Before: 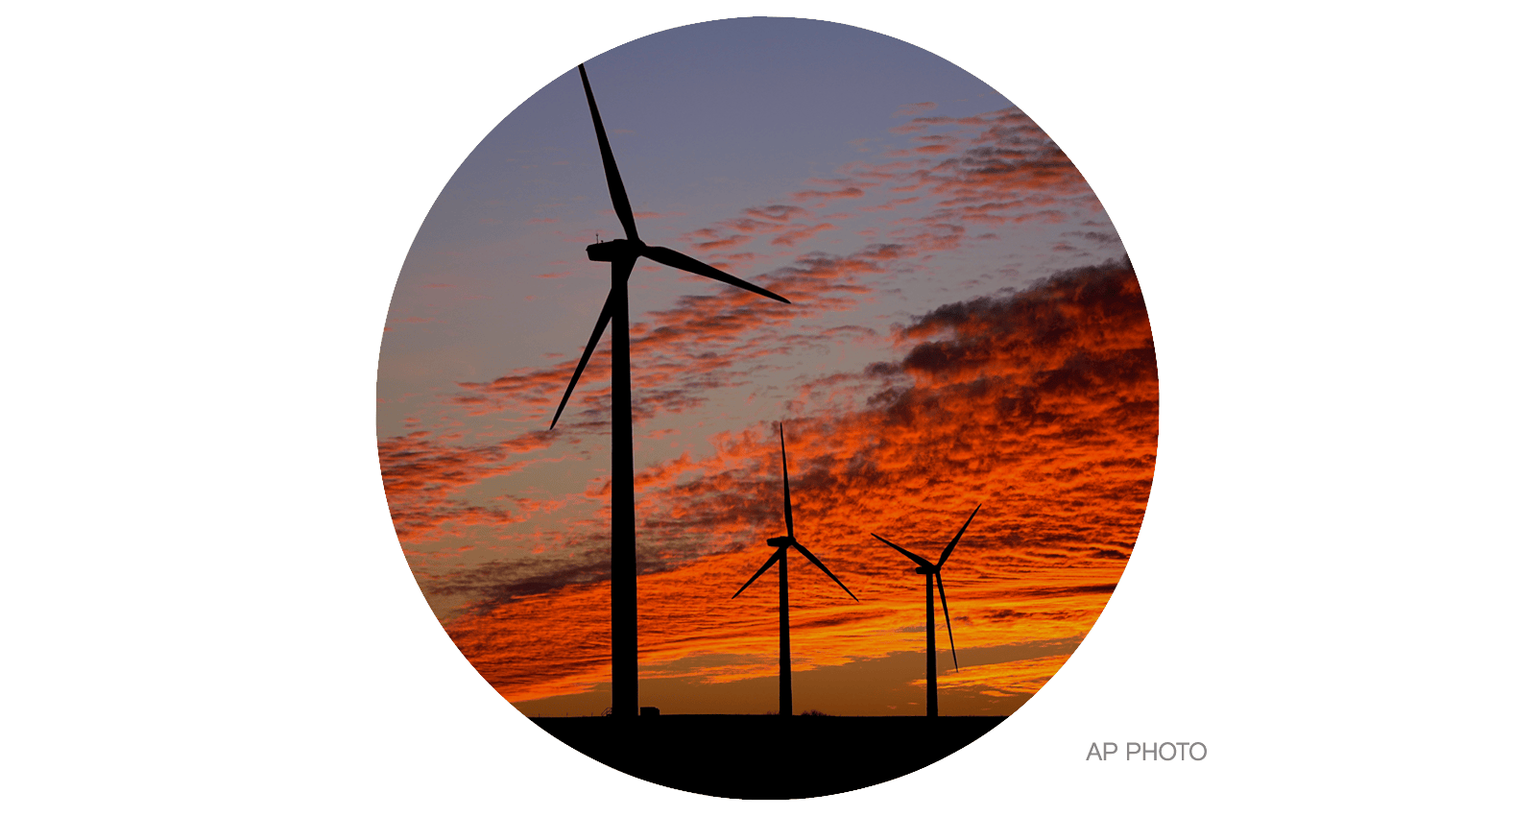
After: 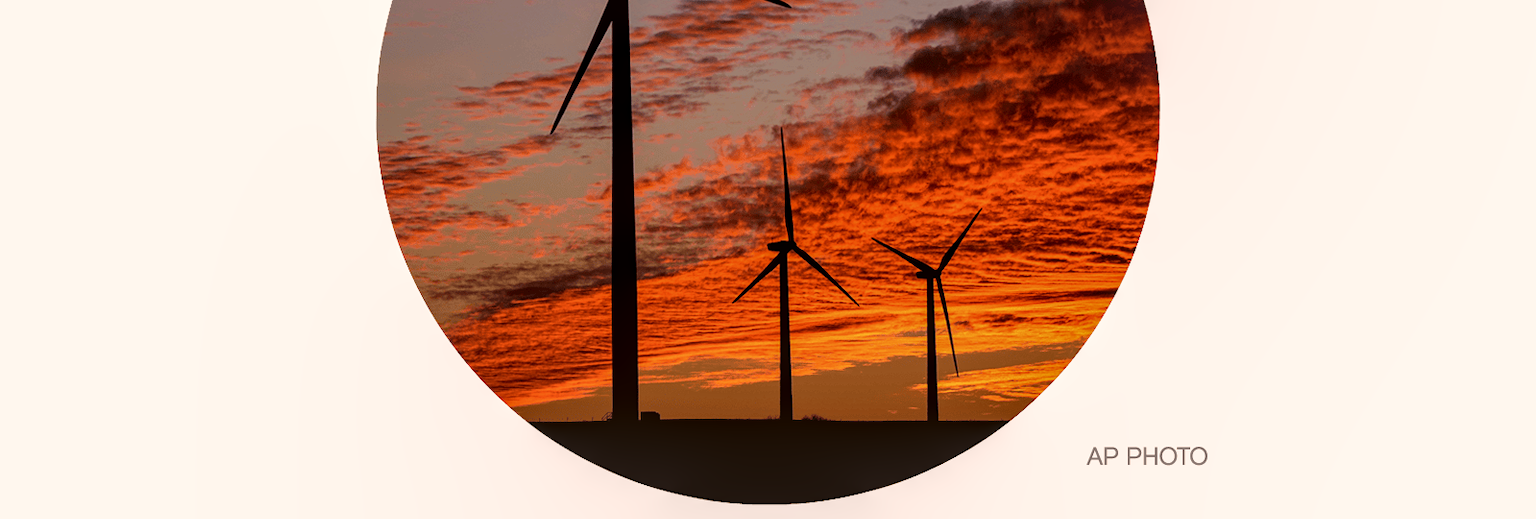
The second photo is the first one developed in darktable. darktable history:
exposure: exposure -0.05 EV, compensate highlight preservation false
color correction: highlights a* 6.35, highlights b* 7.51, shadows a* 5.4, shadows b* 6.97, saturation 0.914
crop and rotate: top 36.302%
local contrast: on, module defaults
